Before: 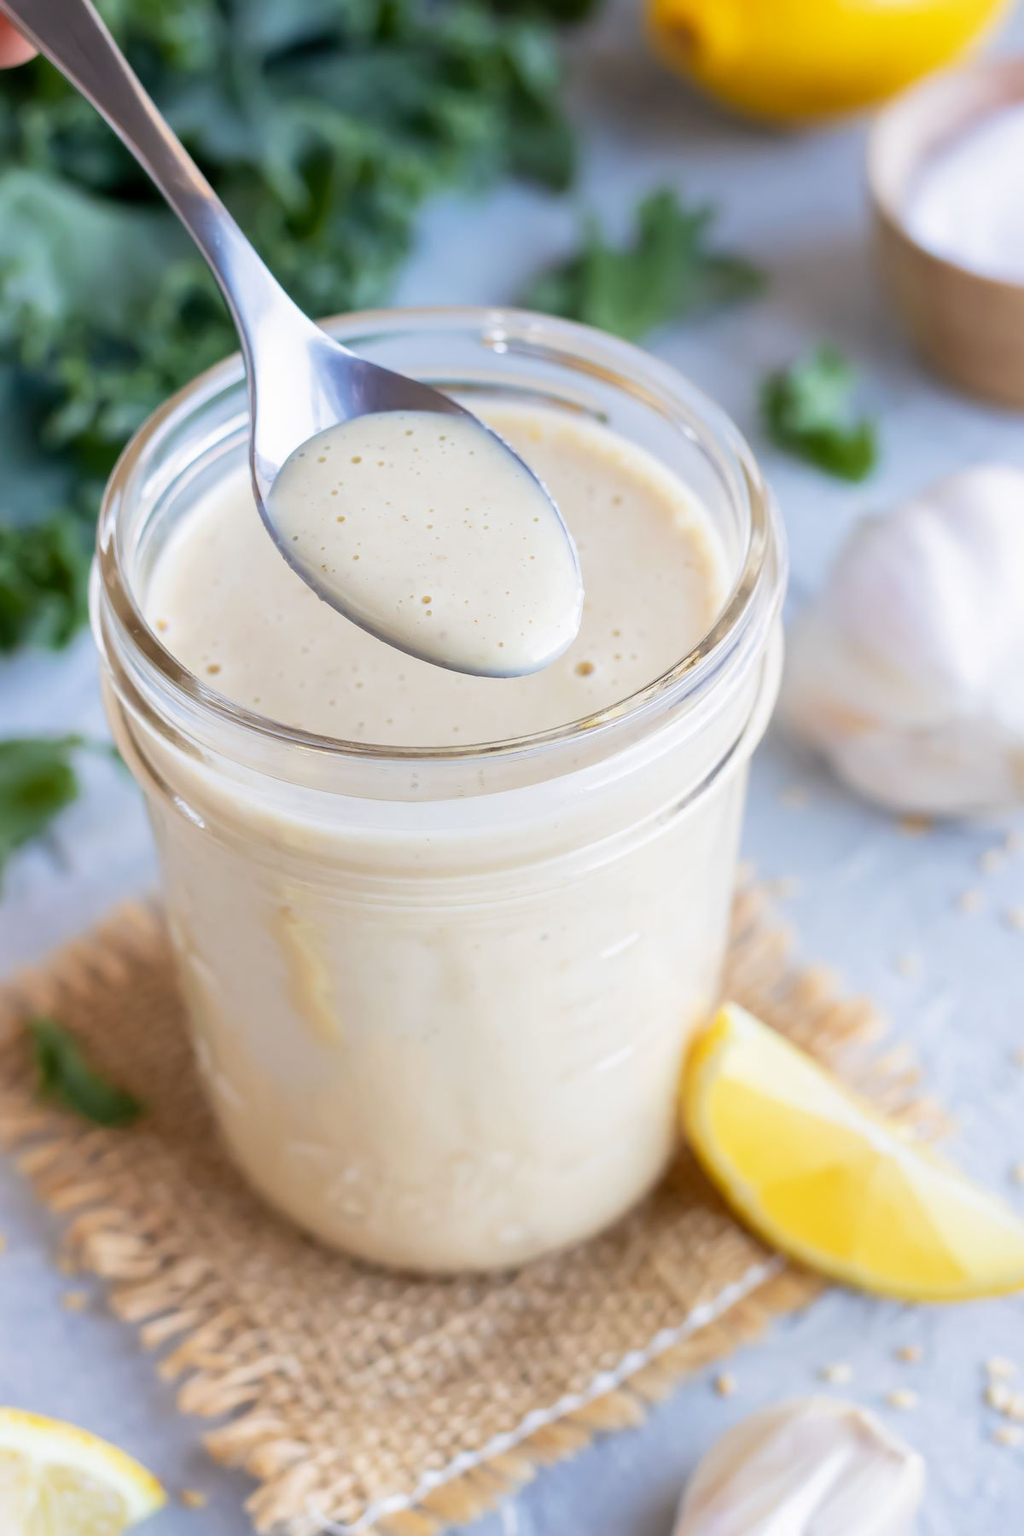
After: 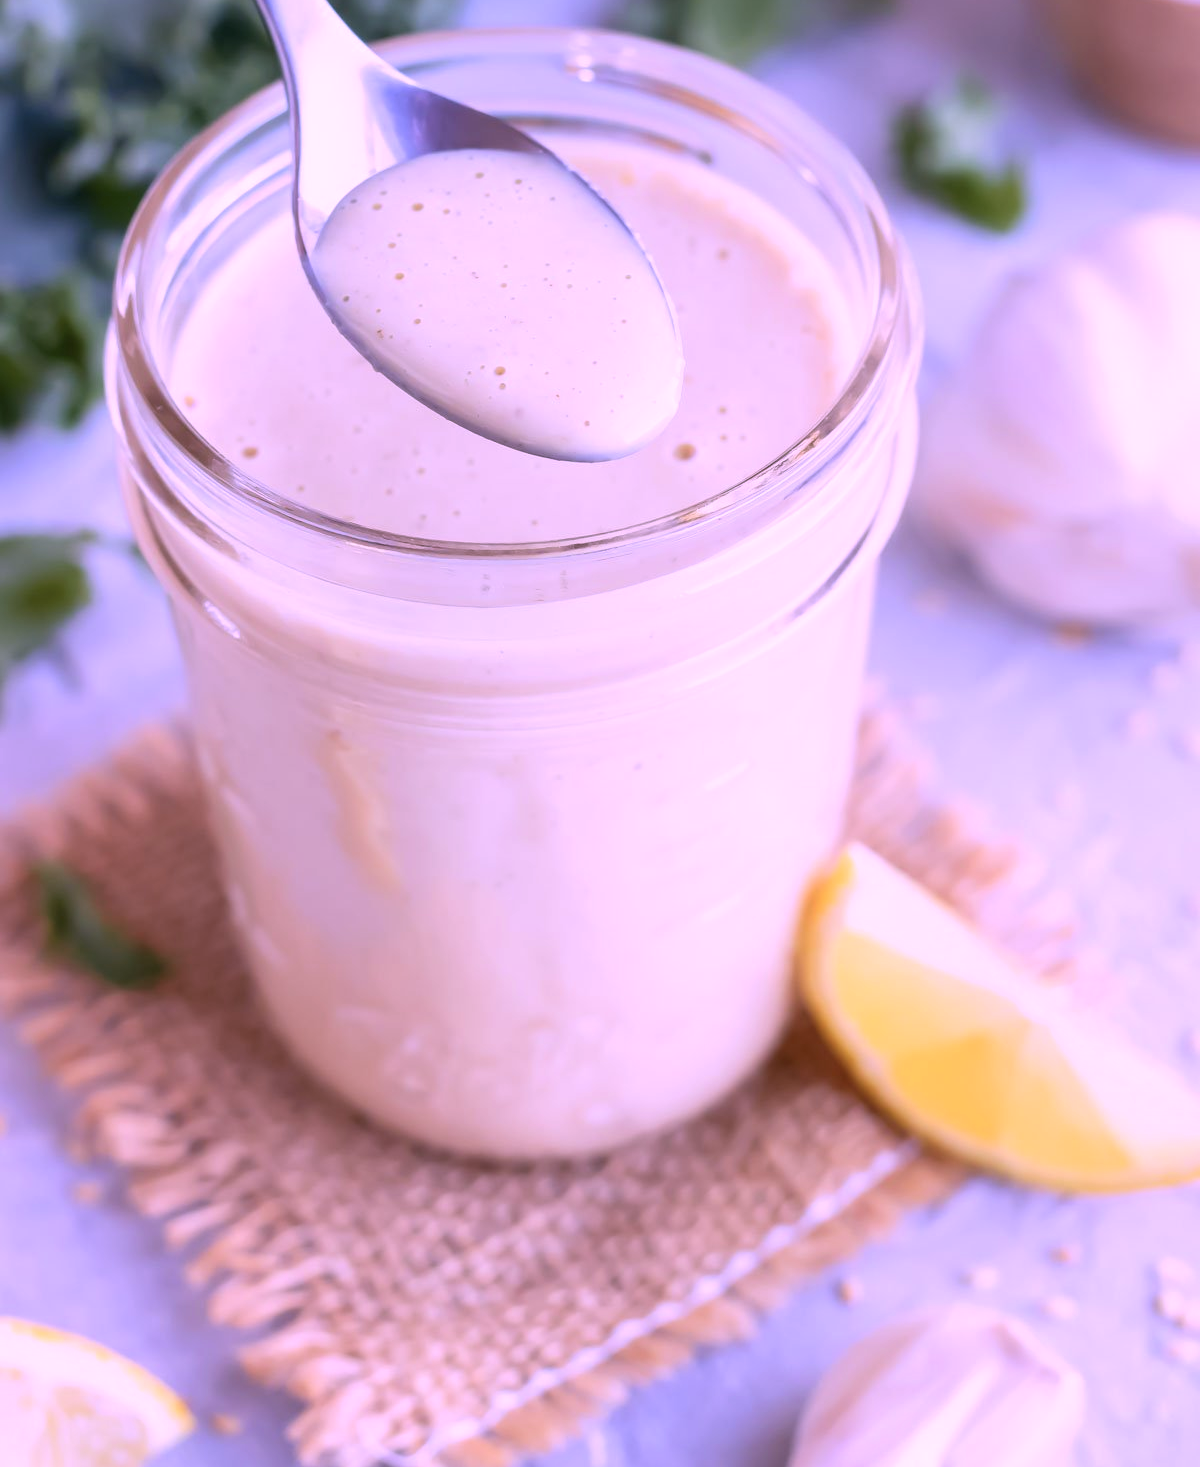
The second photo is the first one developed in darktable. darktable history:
crop and rotate: top 18.478%
color calibration: output R [1.107, -0.012, -0.003, 0], output B [0, 0, 1.308, 0], gray › normalize channels true, x 0.37, y 0.382, temperature 4310.55 K, gamut compression 0.028
